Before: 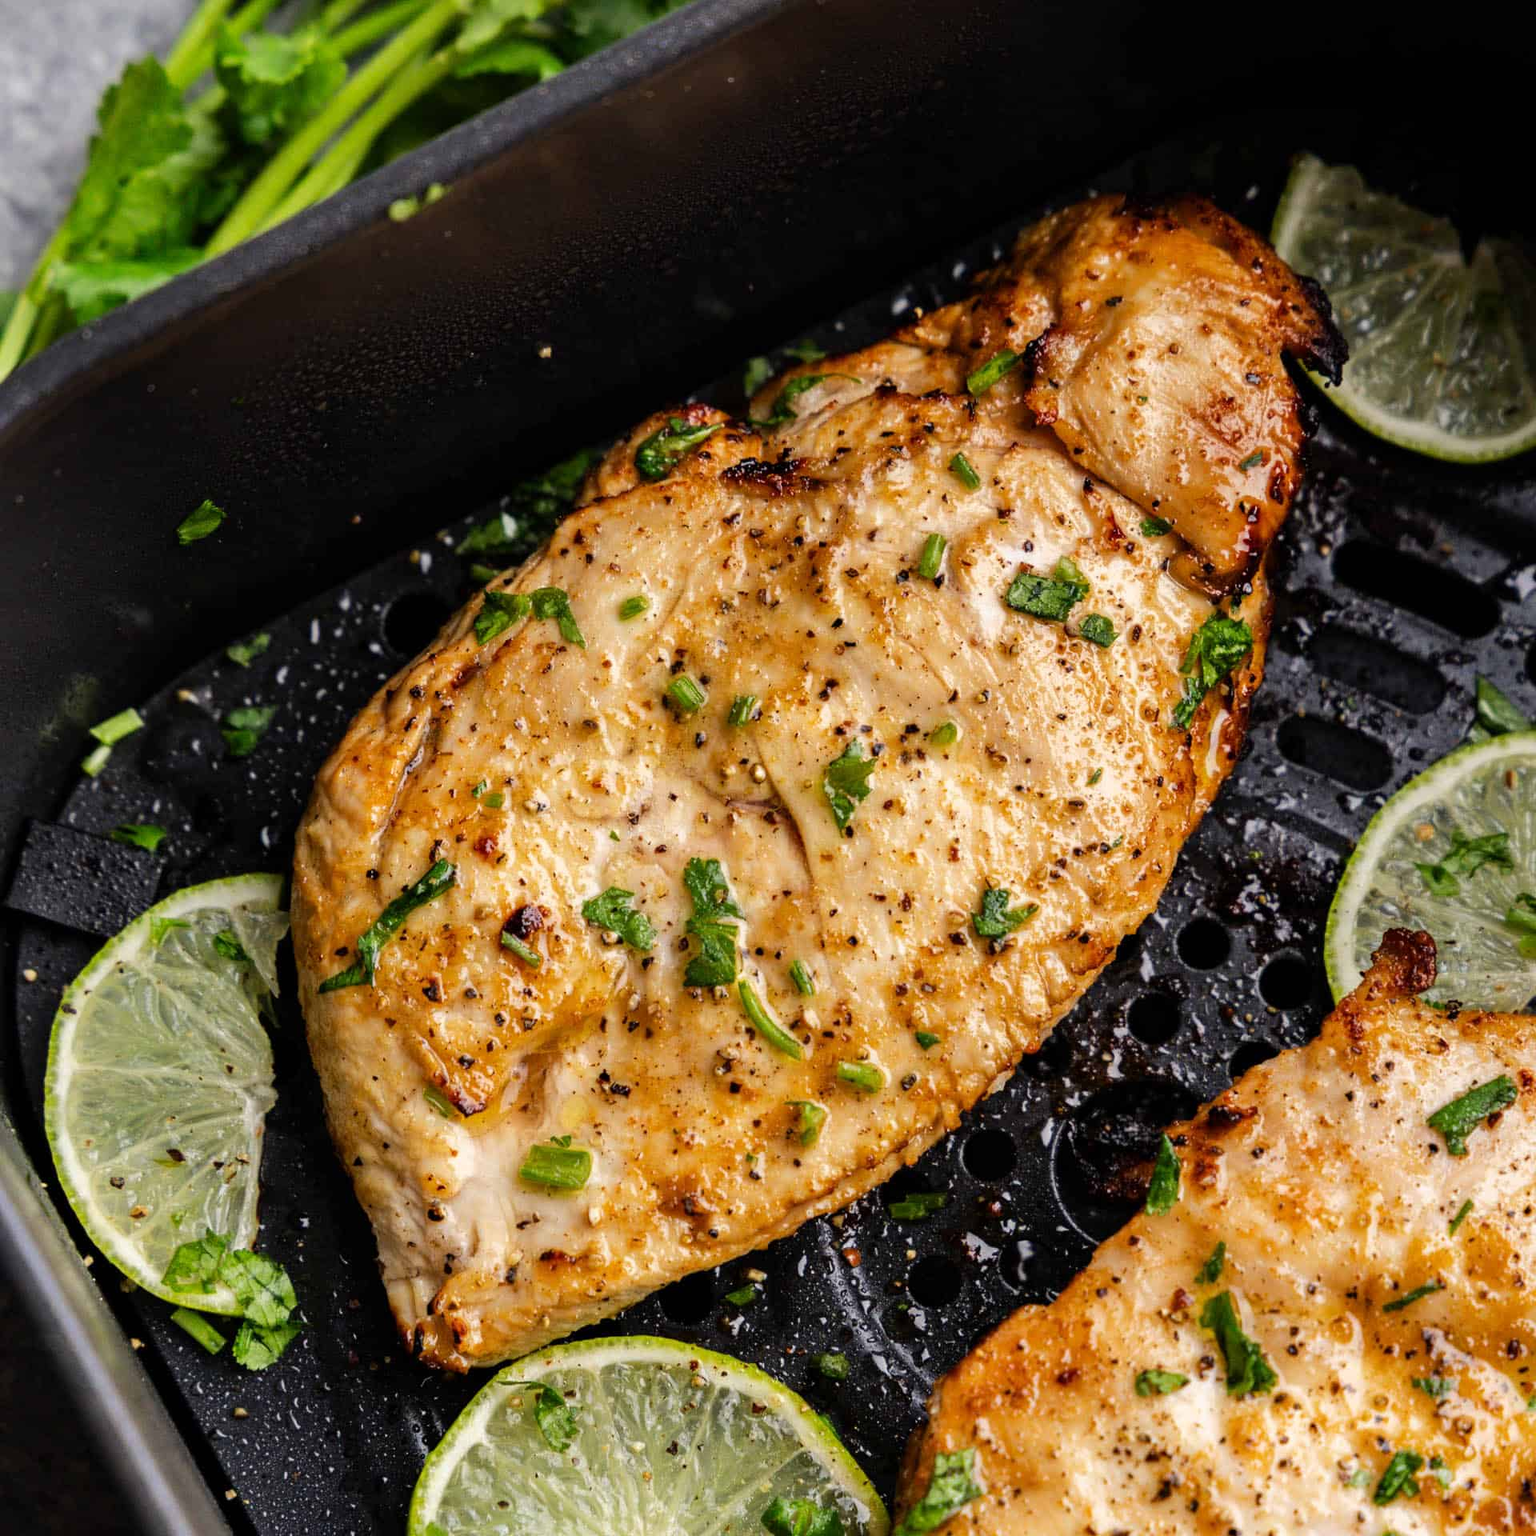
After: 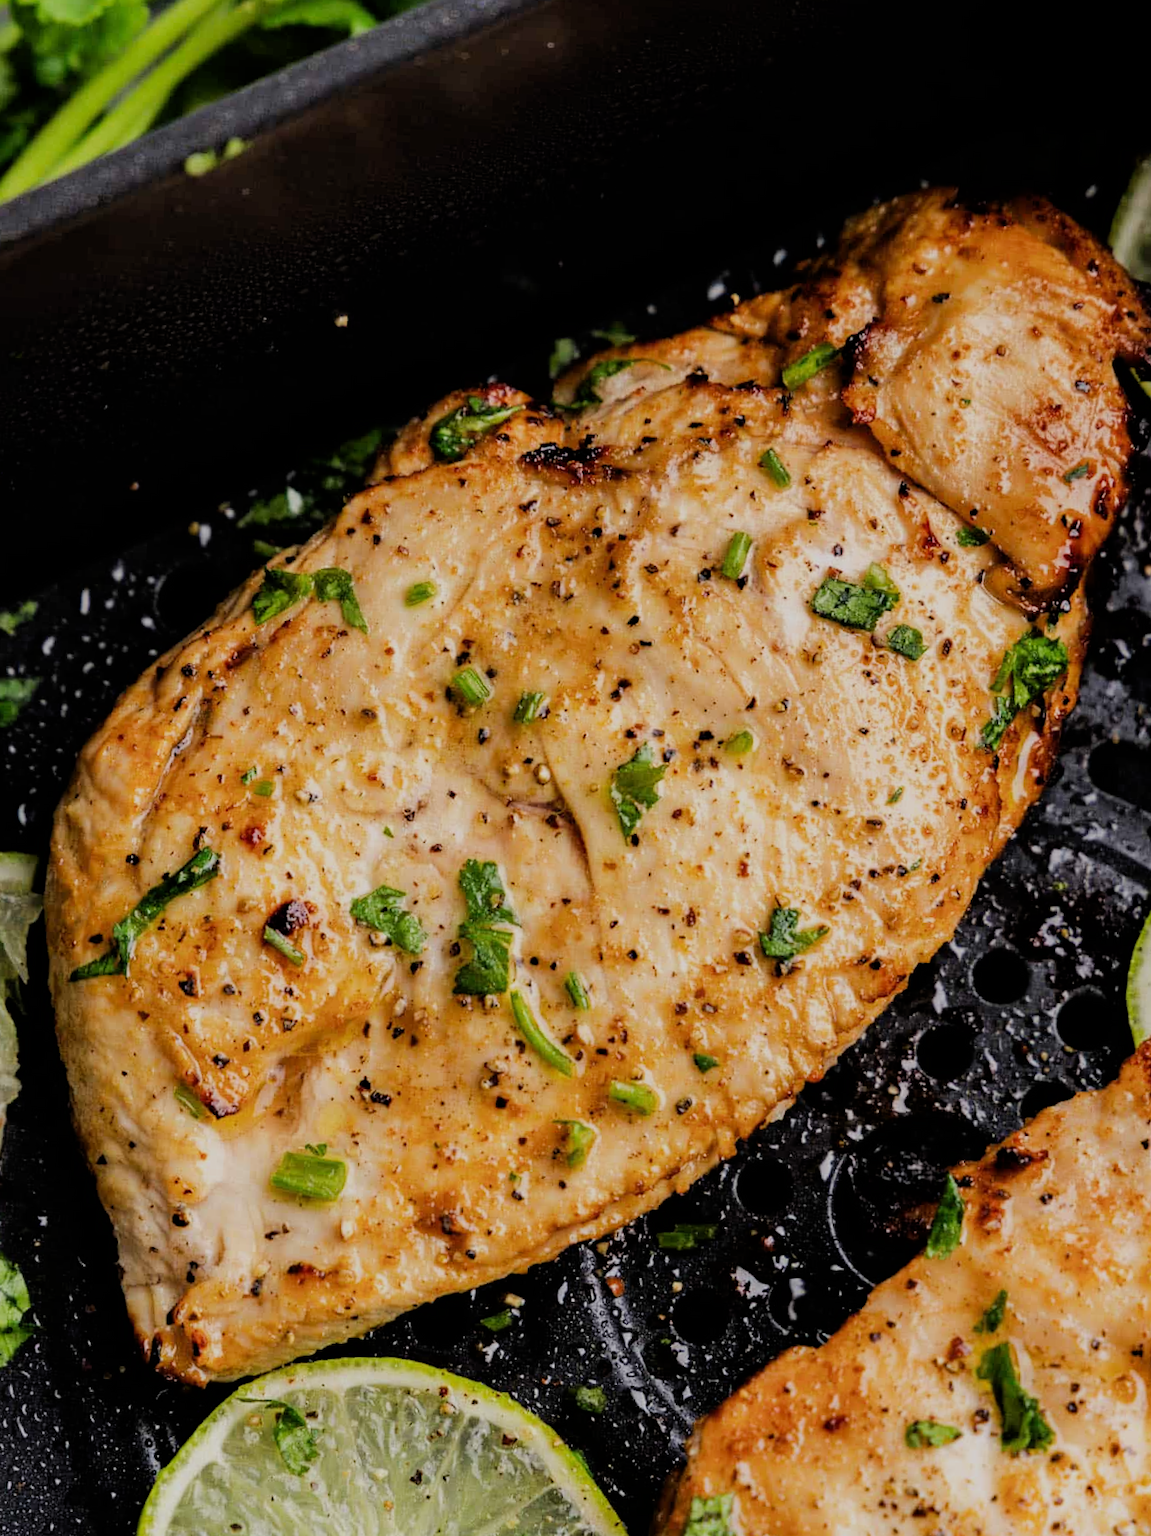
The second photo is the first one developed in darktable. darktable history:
filmic rgb: black relative exposure -7.47 EV, white relative exposure 4.81 EV, hardness 3.4
crop and rotate: angle -2.91°, left 14.049%, top 0.02%, right 11.061%, bottom 0.019%
